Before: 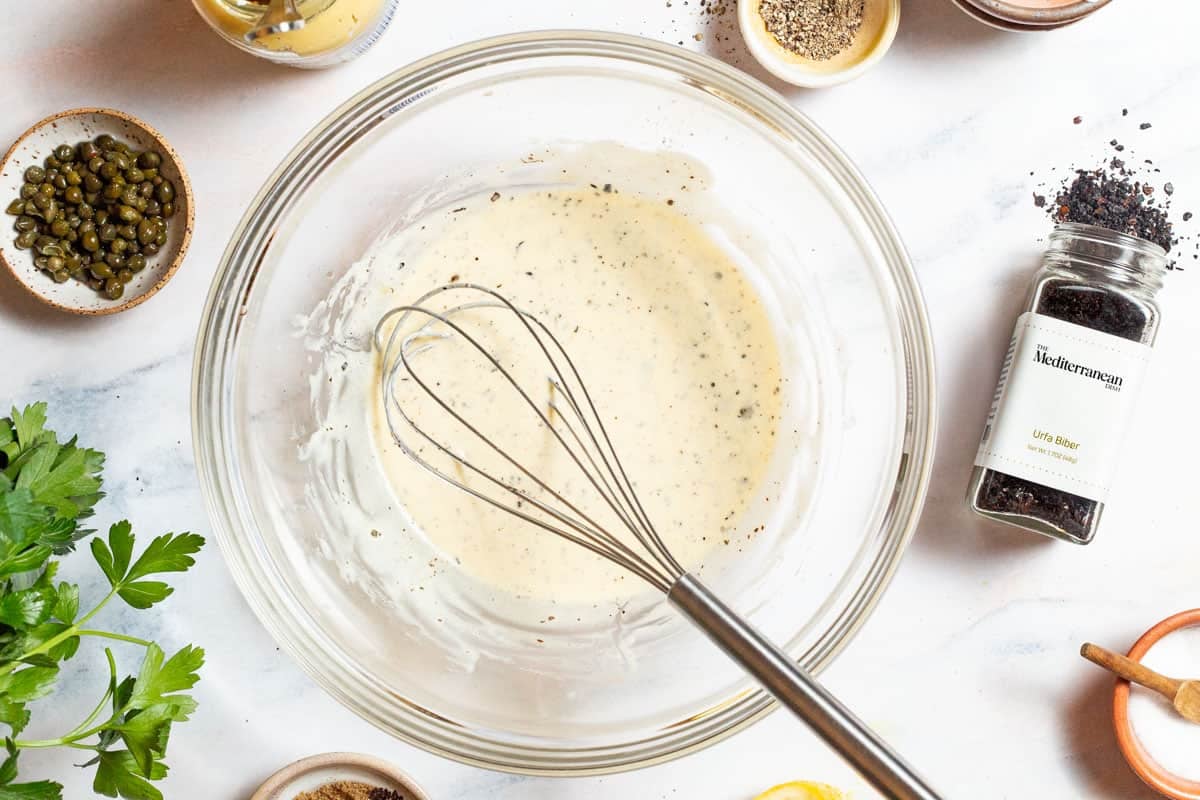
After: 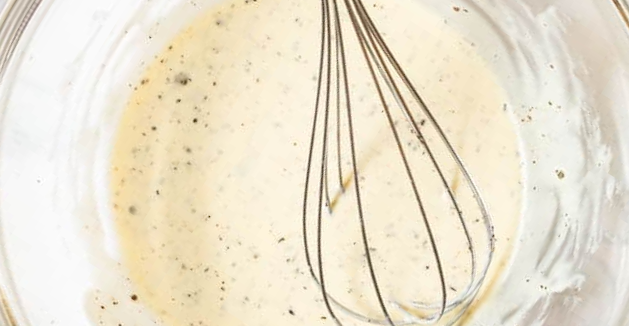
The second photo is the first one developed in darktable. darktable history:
crop and rotate: angle 147.84°, left 9.113%, top 15.644%, right 4.545%, bottom 17.17%
